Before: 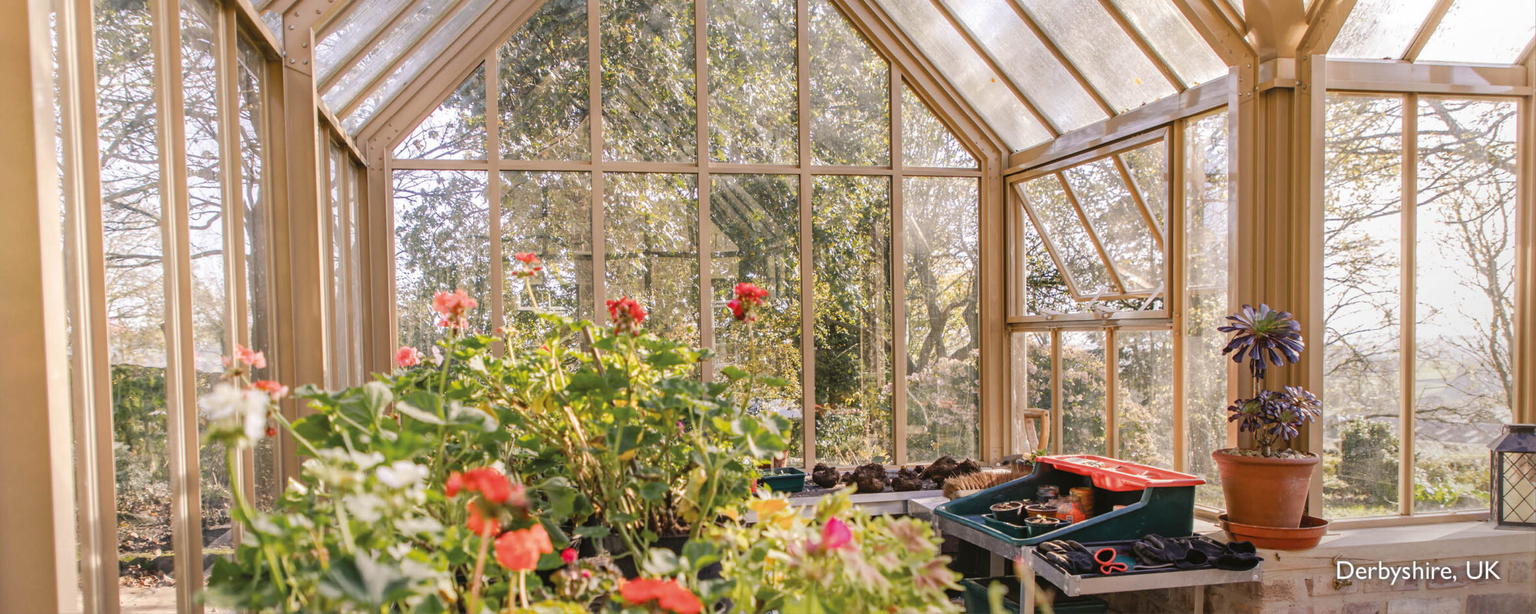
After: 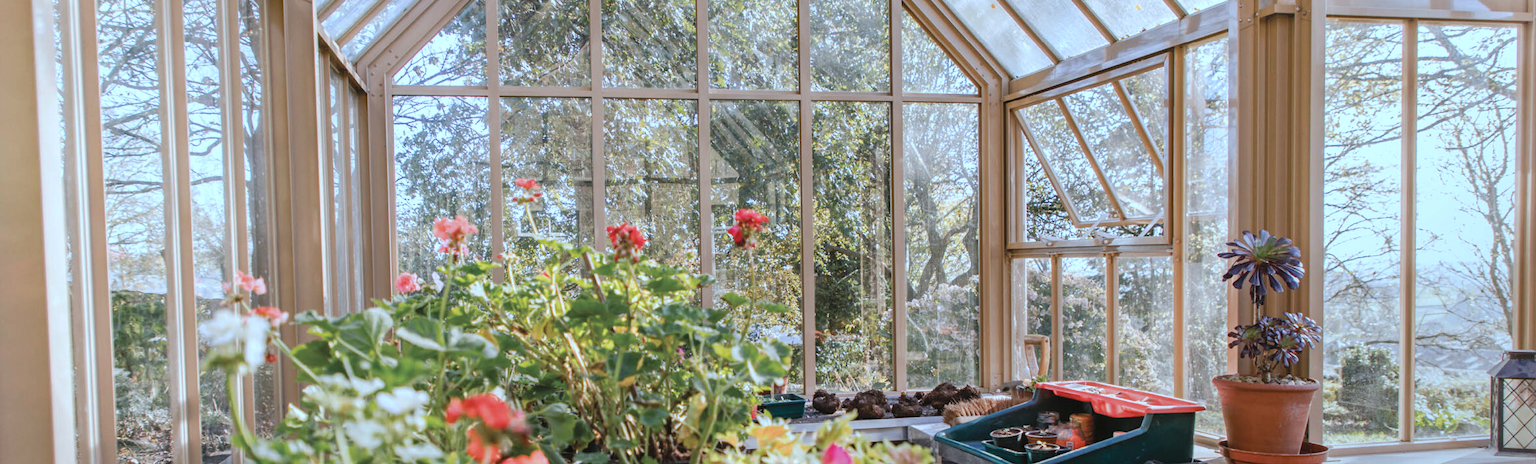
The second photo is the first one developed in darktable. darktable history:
crop and rotate: top 12.078%, bottom 12.371%
color correction: highlights a* -9.25, highlights b* -23.27
